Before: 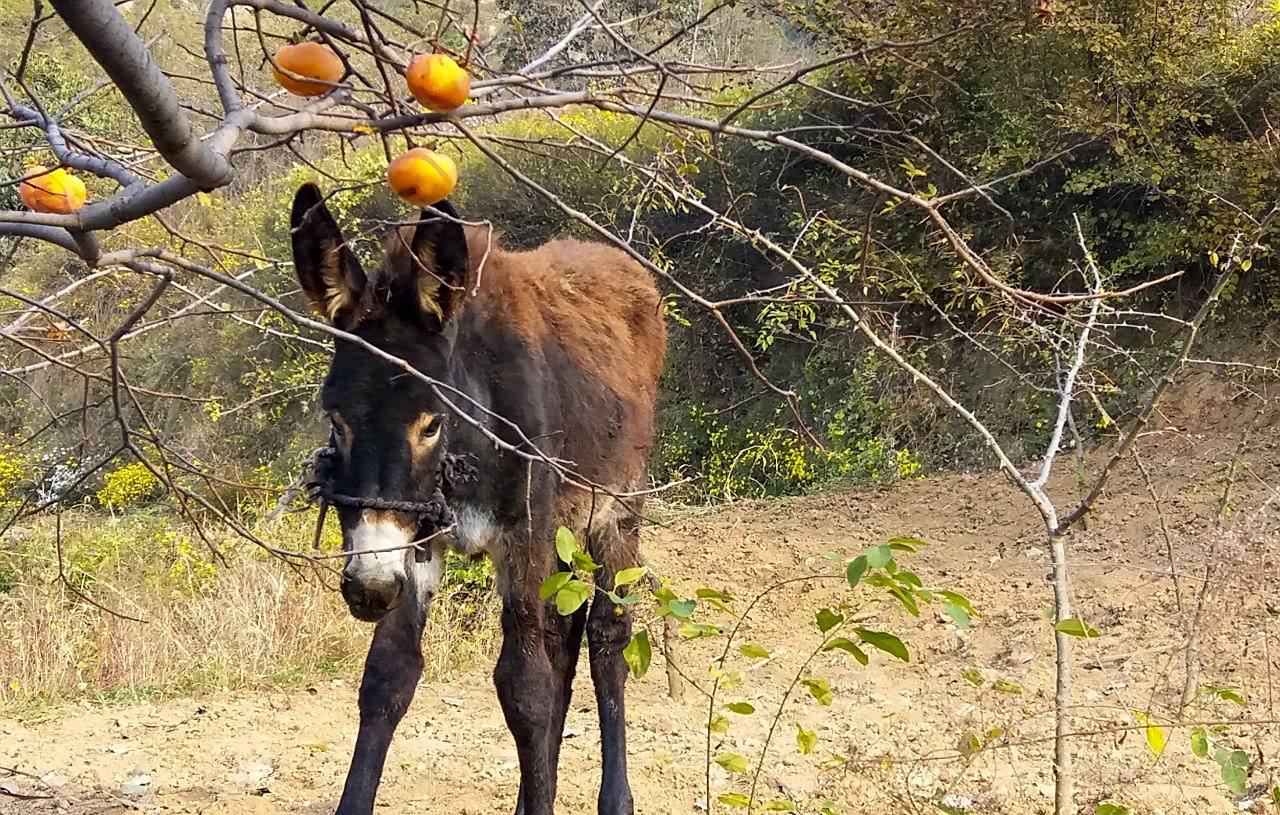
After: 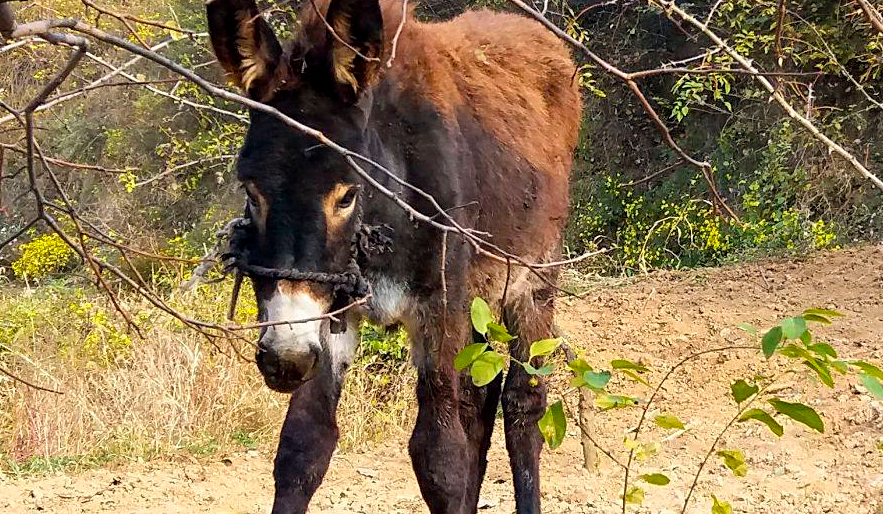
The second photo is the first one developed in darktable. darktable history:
crop: left 6.645%, top 28.149%, right 24.344%, bottom 8.722%
